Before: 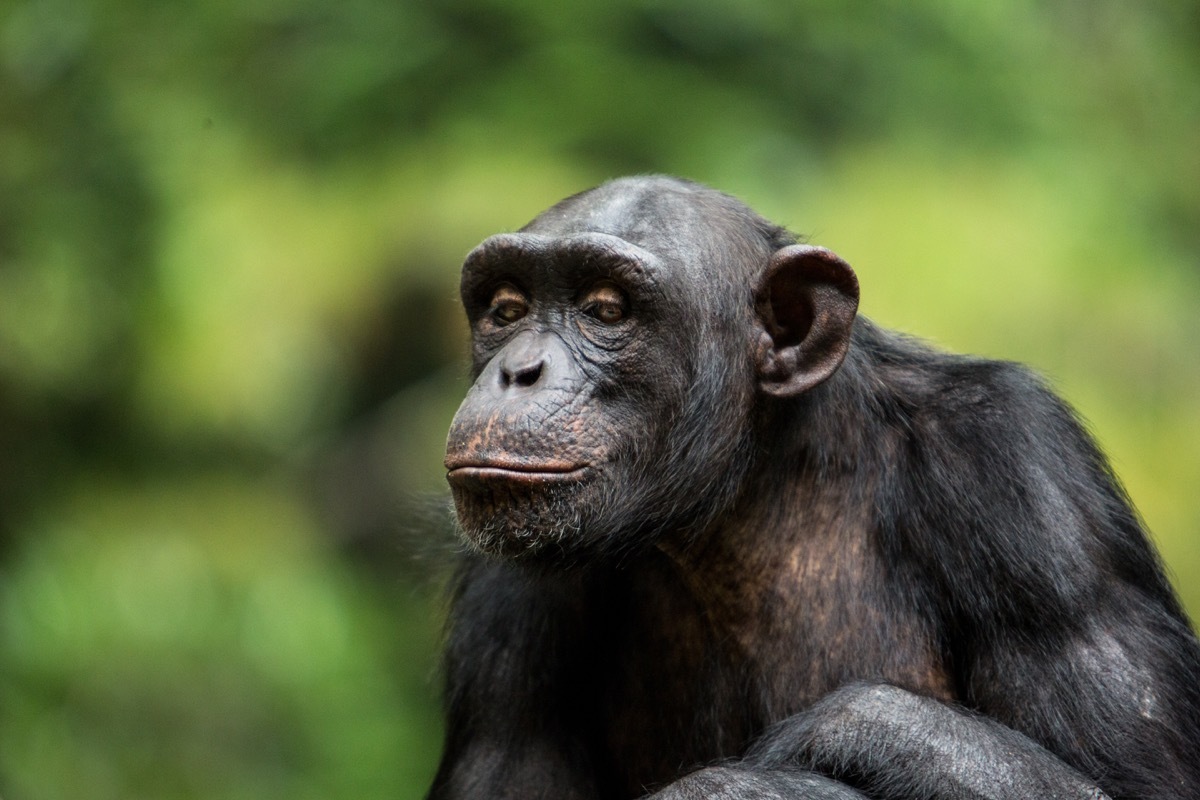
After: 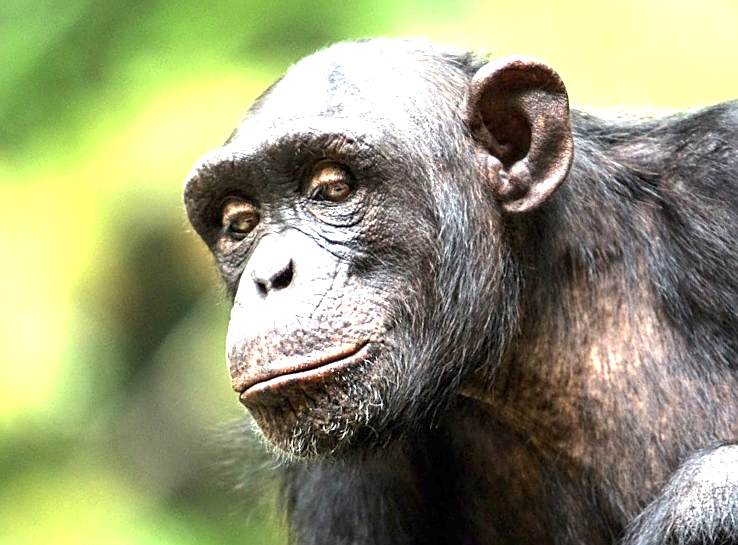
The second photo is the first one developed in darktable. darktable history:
exposure: exposure 1.994 EV, compensate exposure bias true, compensate highlight preservation false
crop and rotate: angle 19.9°, left 6.74%, right 3.957%, bottom 1.073%
sharpen: on, module defaults
